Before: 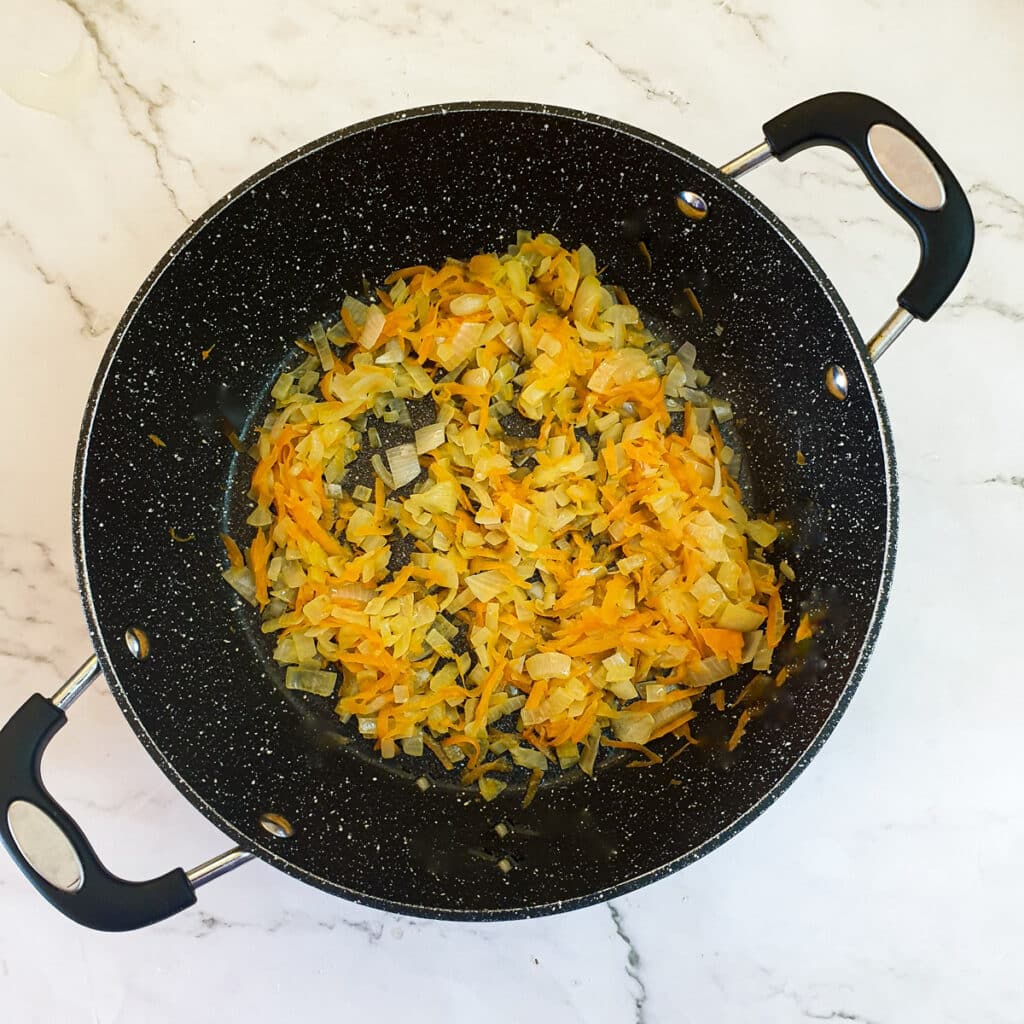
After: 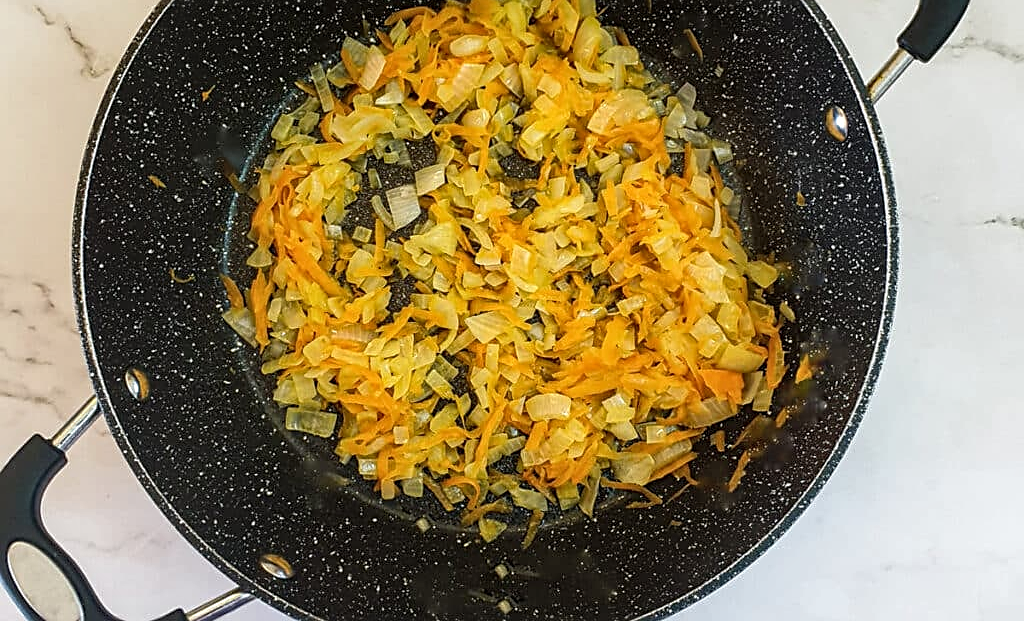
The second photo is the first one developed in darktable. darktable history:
local contrast: detail 130%
sharpen: on, module defaults
crop and rotate: top 25.357%, bottom 13.942%
